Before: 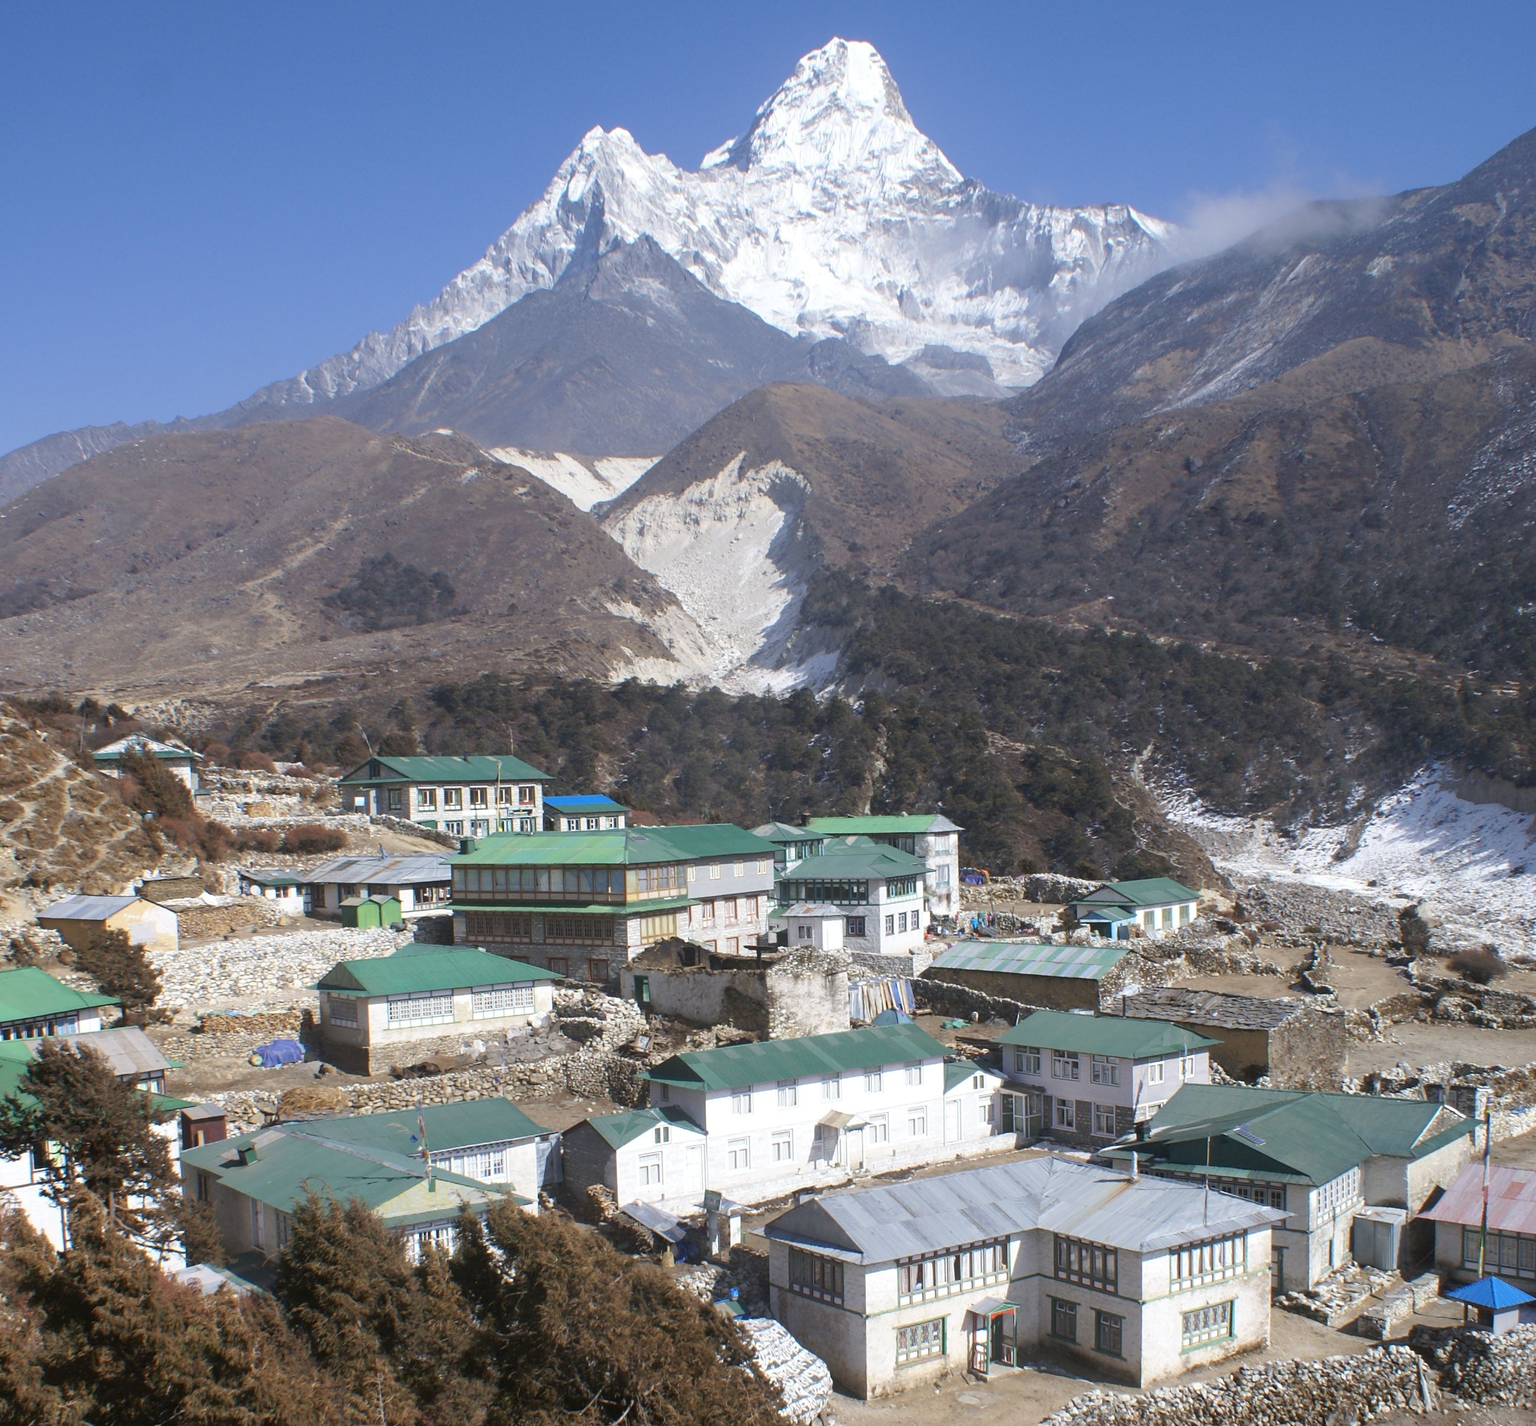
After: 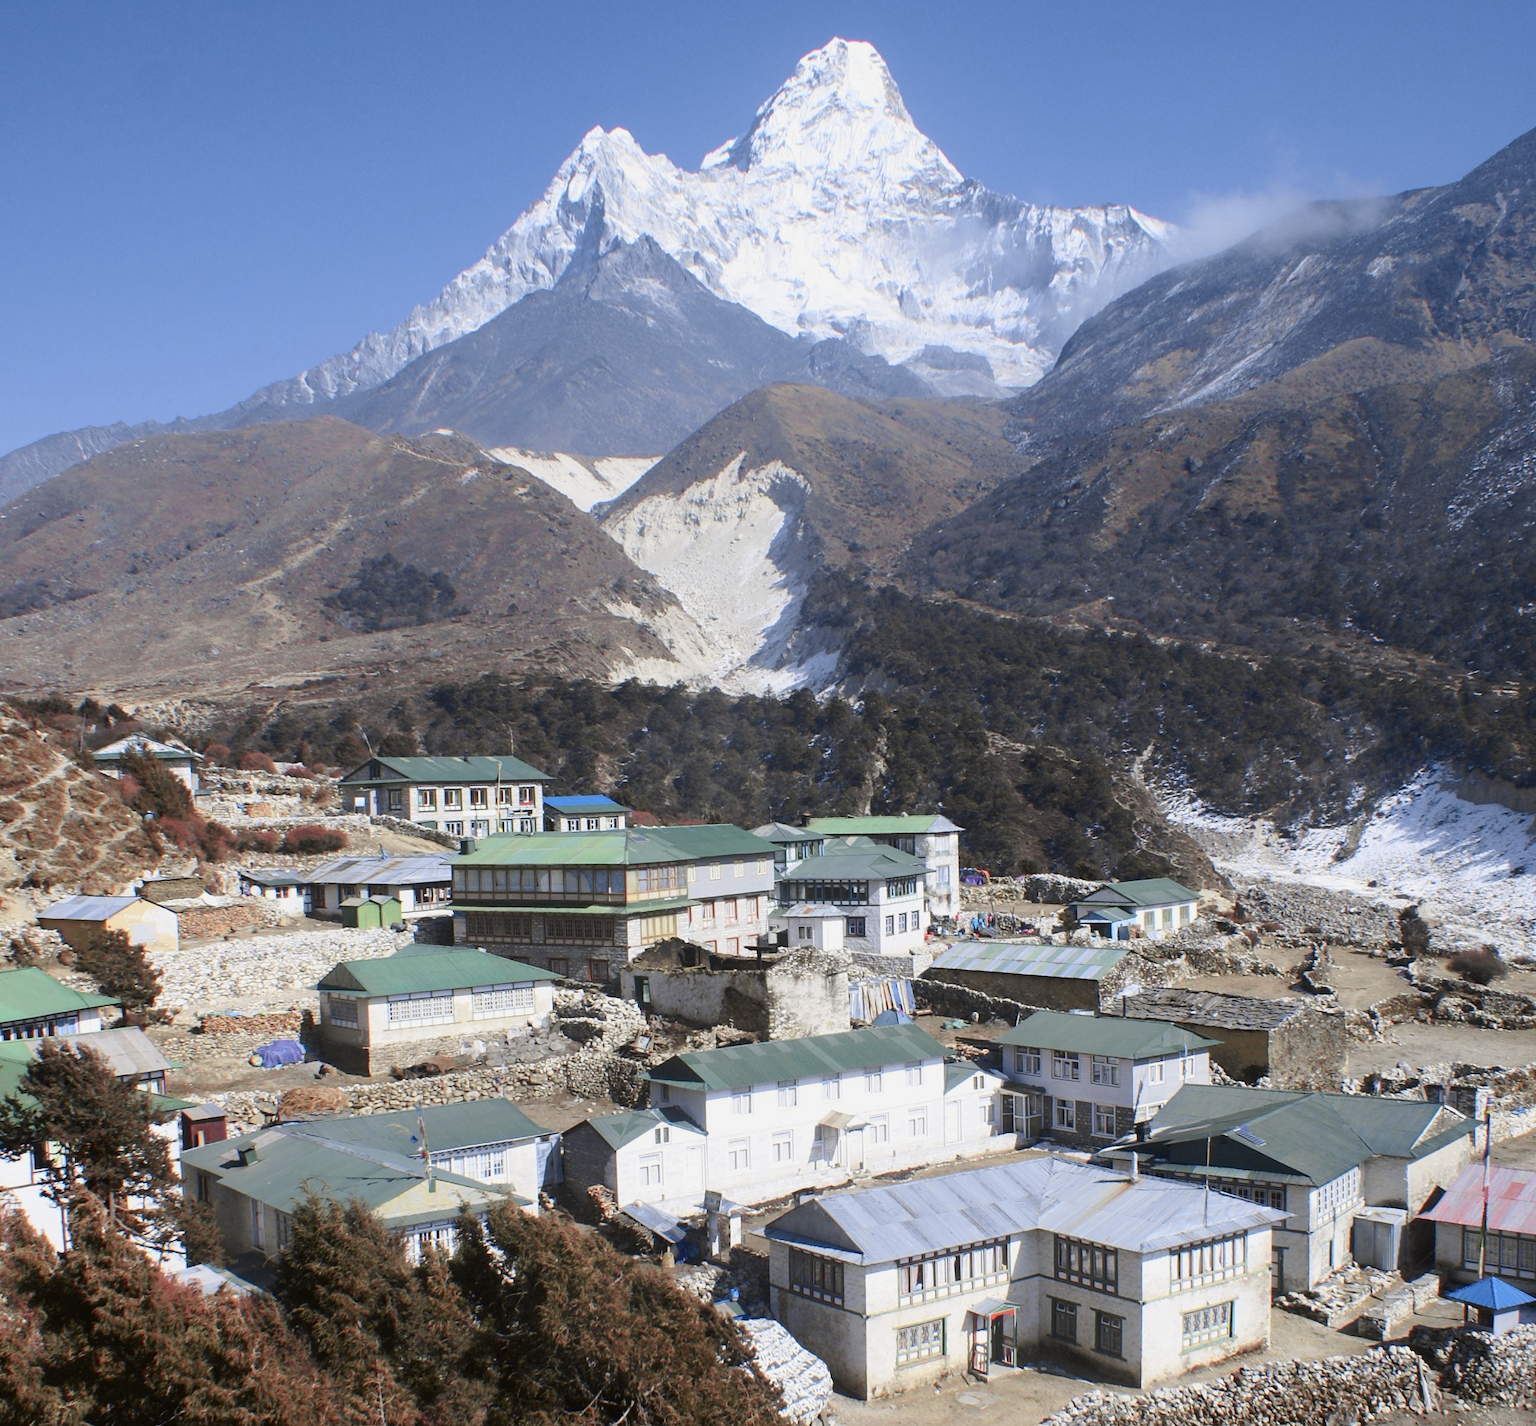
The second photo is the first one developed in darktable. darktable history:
tone curve: curves: ch0 [(0, 0) (0.087, 0.054) (0.281, 0.245) (0.506, 0.526) (0.8, 0.824) (0.994, 0.955)]; ch1 [(0, 0) (0.27, 0.195) (0.406, 0.435) (0.452, 0.474) (0.495, 0.5) (0.514, 0.508) (0.537, 0.556) (0.654, 0.689) (1, 1)]; ch2 [(0, 0) (0.269, 0.299) (0.459, 0.441) (0.498, 0.499) (0.523, 0.52) (0.551, 0.549) (0.633, 0.625) (0.659, 0.681) (0.718, 0.764) (1, 1)], color space Lab, independent channels, preserve colors none
